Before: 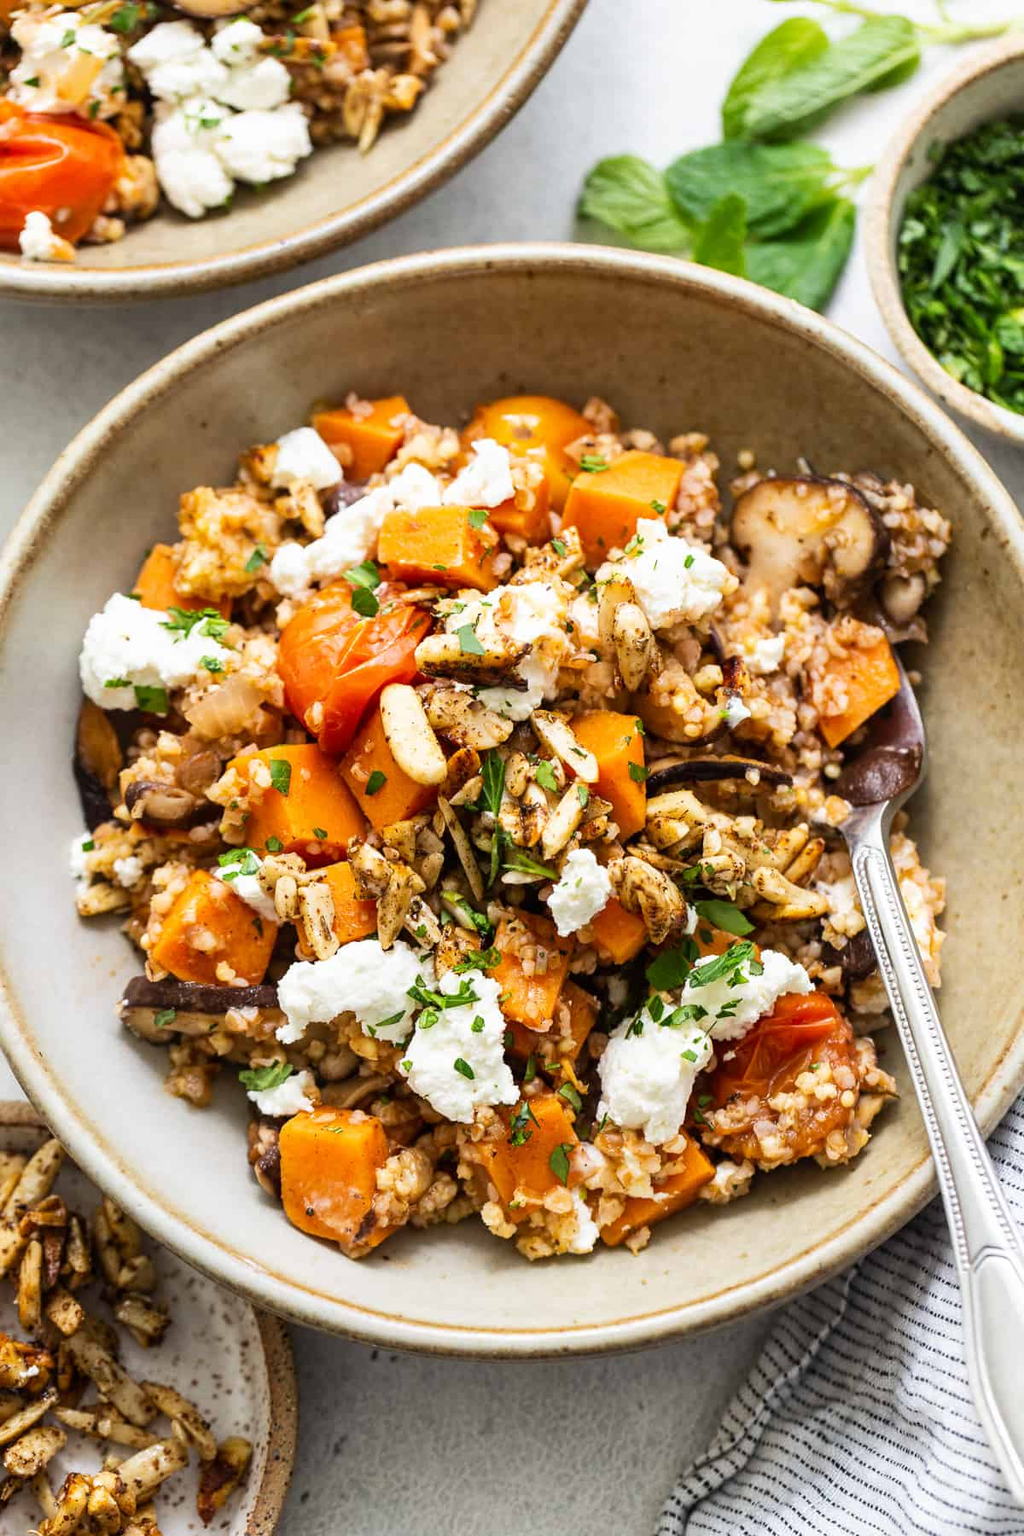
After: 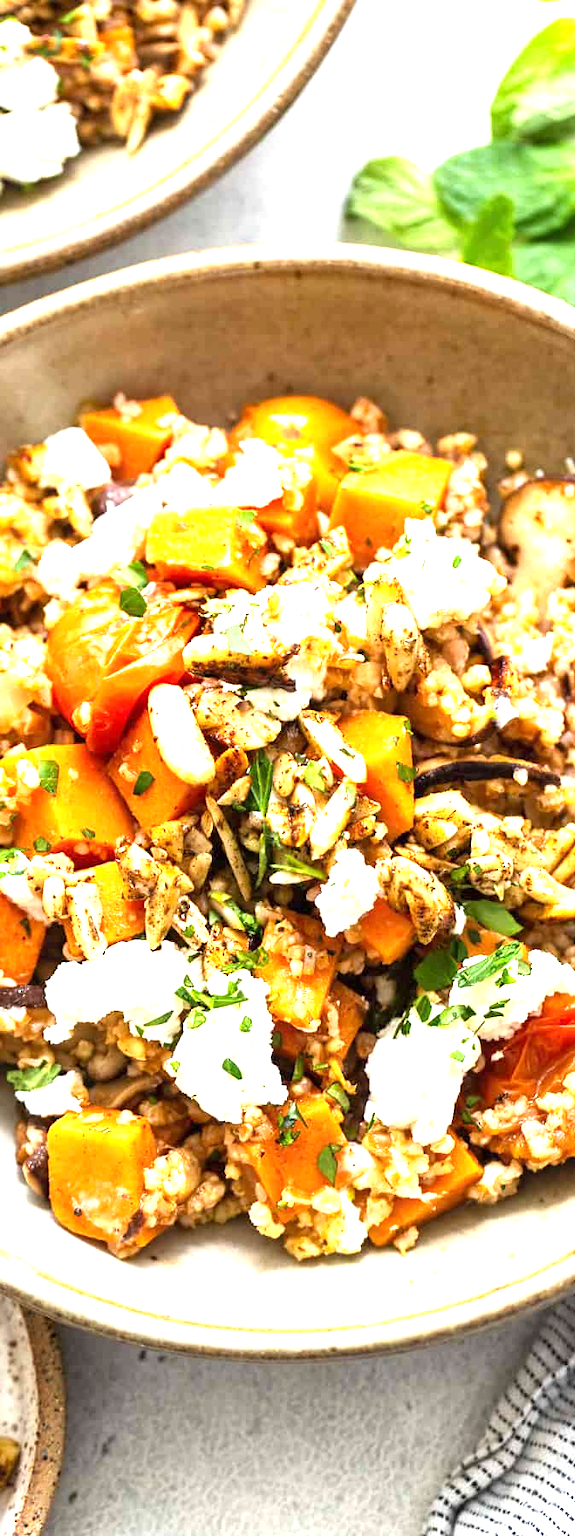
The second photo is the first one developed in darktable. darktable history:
crop and rotate: left 22.674%, right 21.085%
exposure: exposure 1.235 EV, compensate highlight preservation false
